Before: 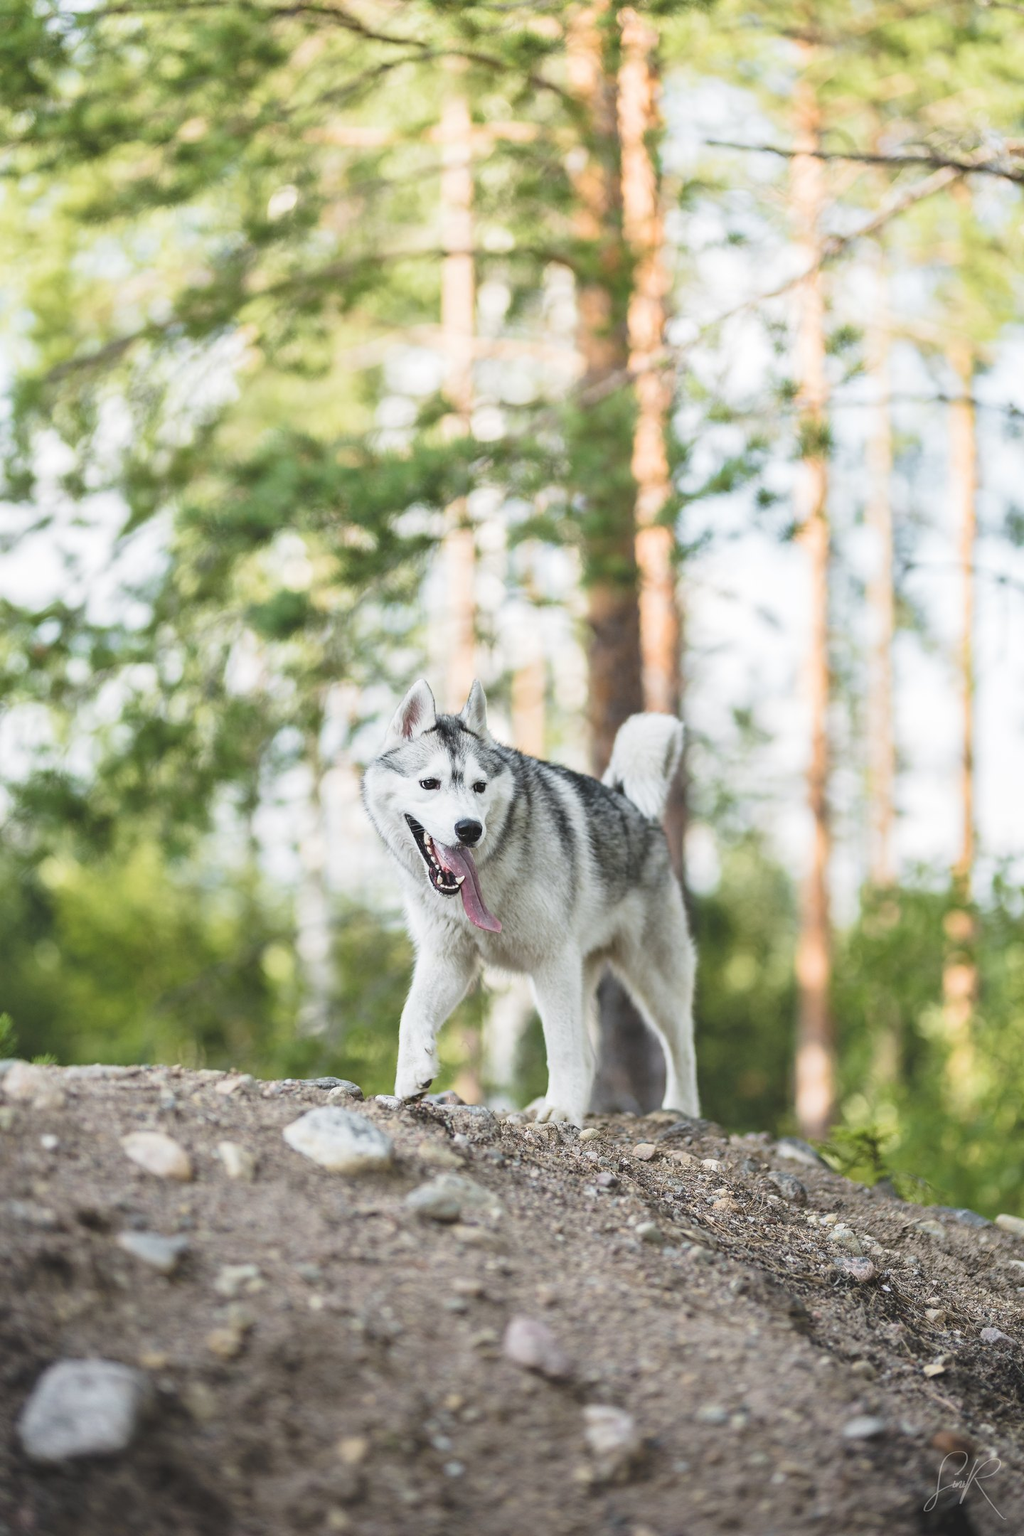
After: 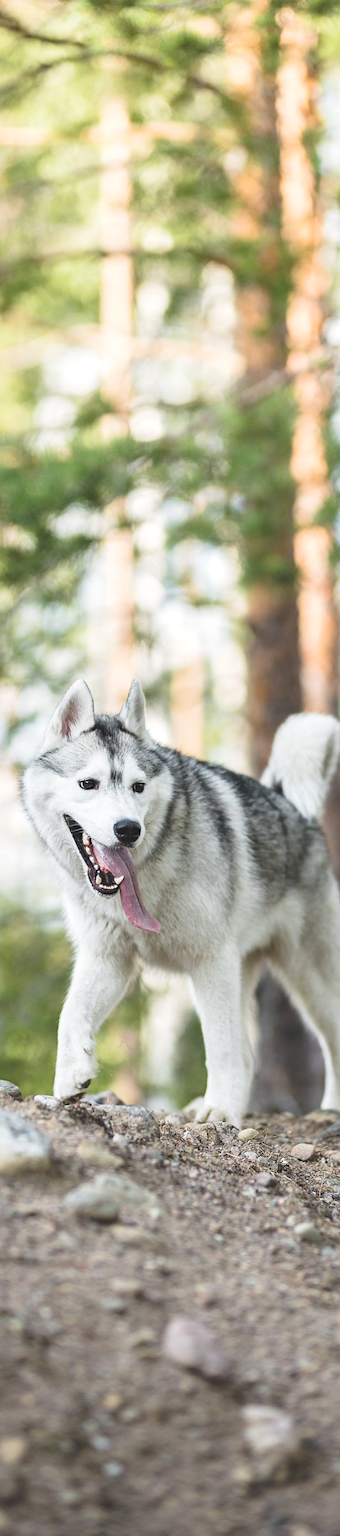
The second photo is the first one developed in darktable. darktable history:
crop: left 33.36%, right 33.36%
exposure: exposure 0.131 EV, compensate highlight preservation false
